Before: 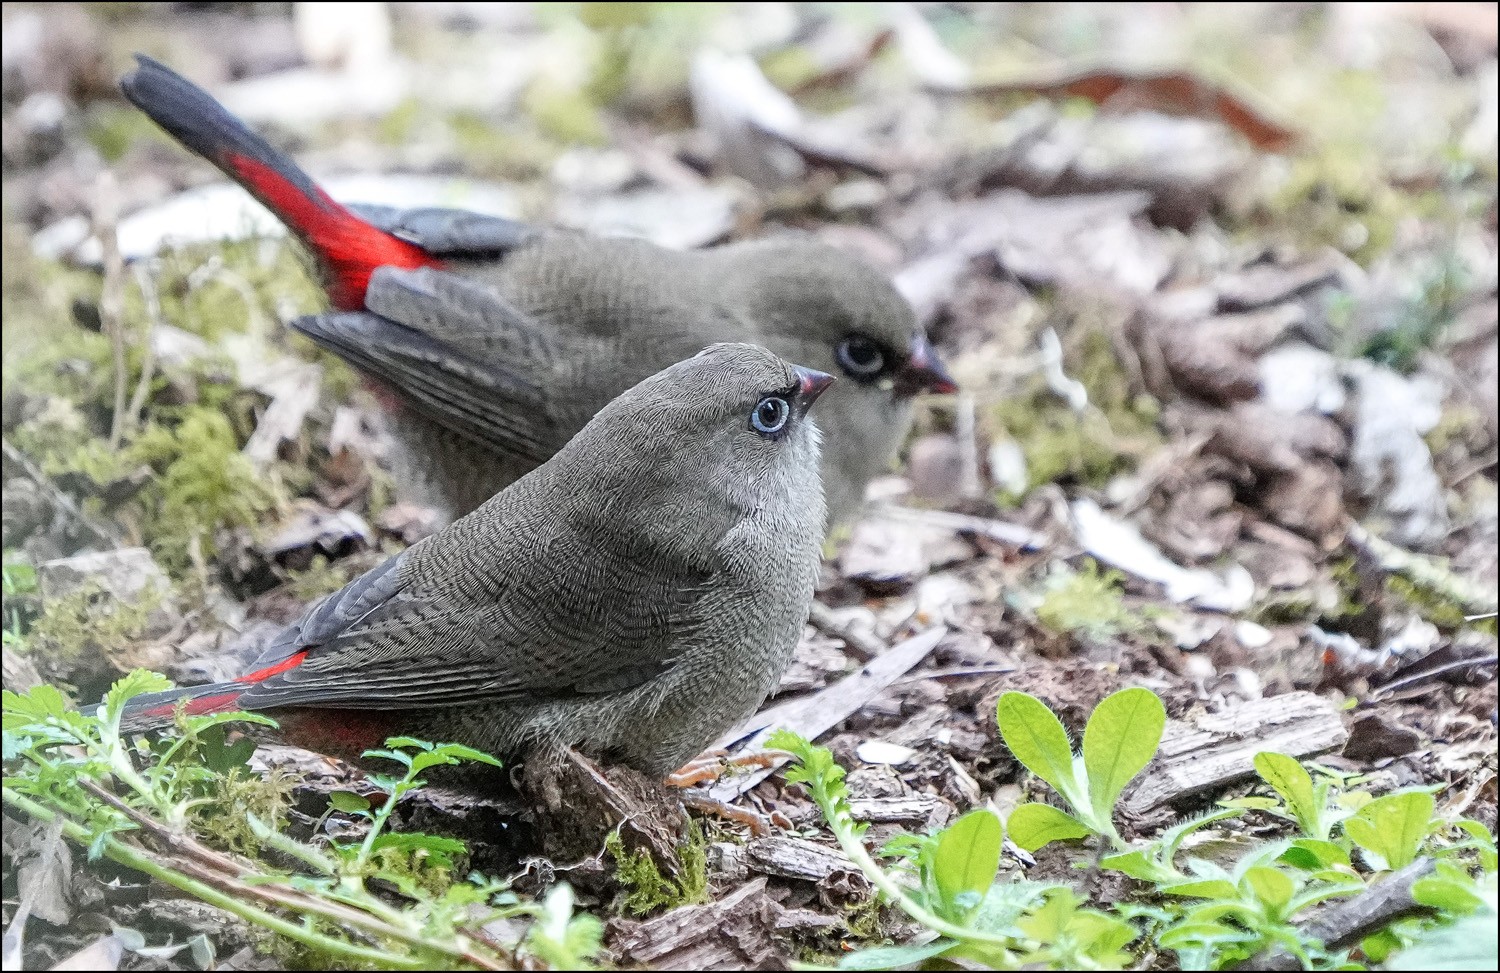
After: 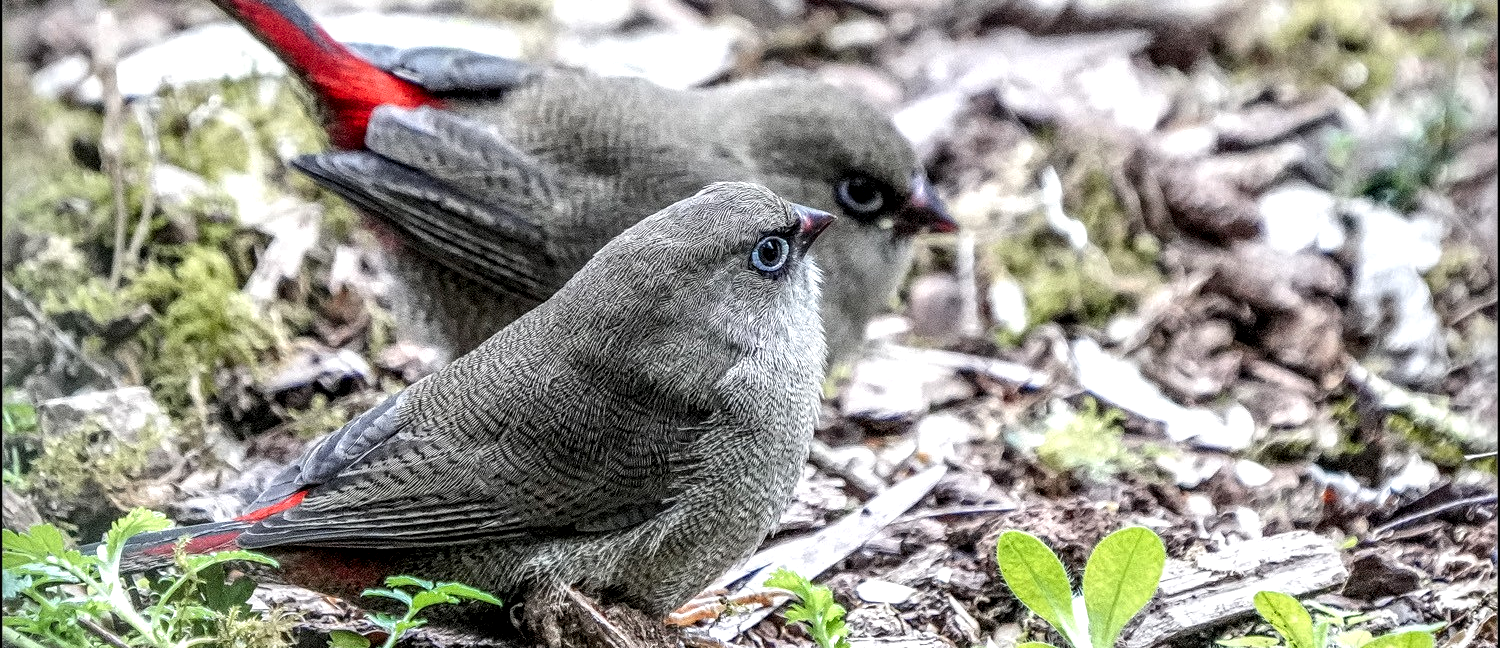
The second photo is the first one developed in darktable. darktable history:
exposure: exposure 0.202 EV, compensate highlight preservation false
local contrast: highlights 12%, shadows 37%, detail 183%, midtone range 0.469
crop: top 16.627%, bottom 16.703%
